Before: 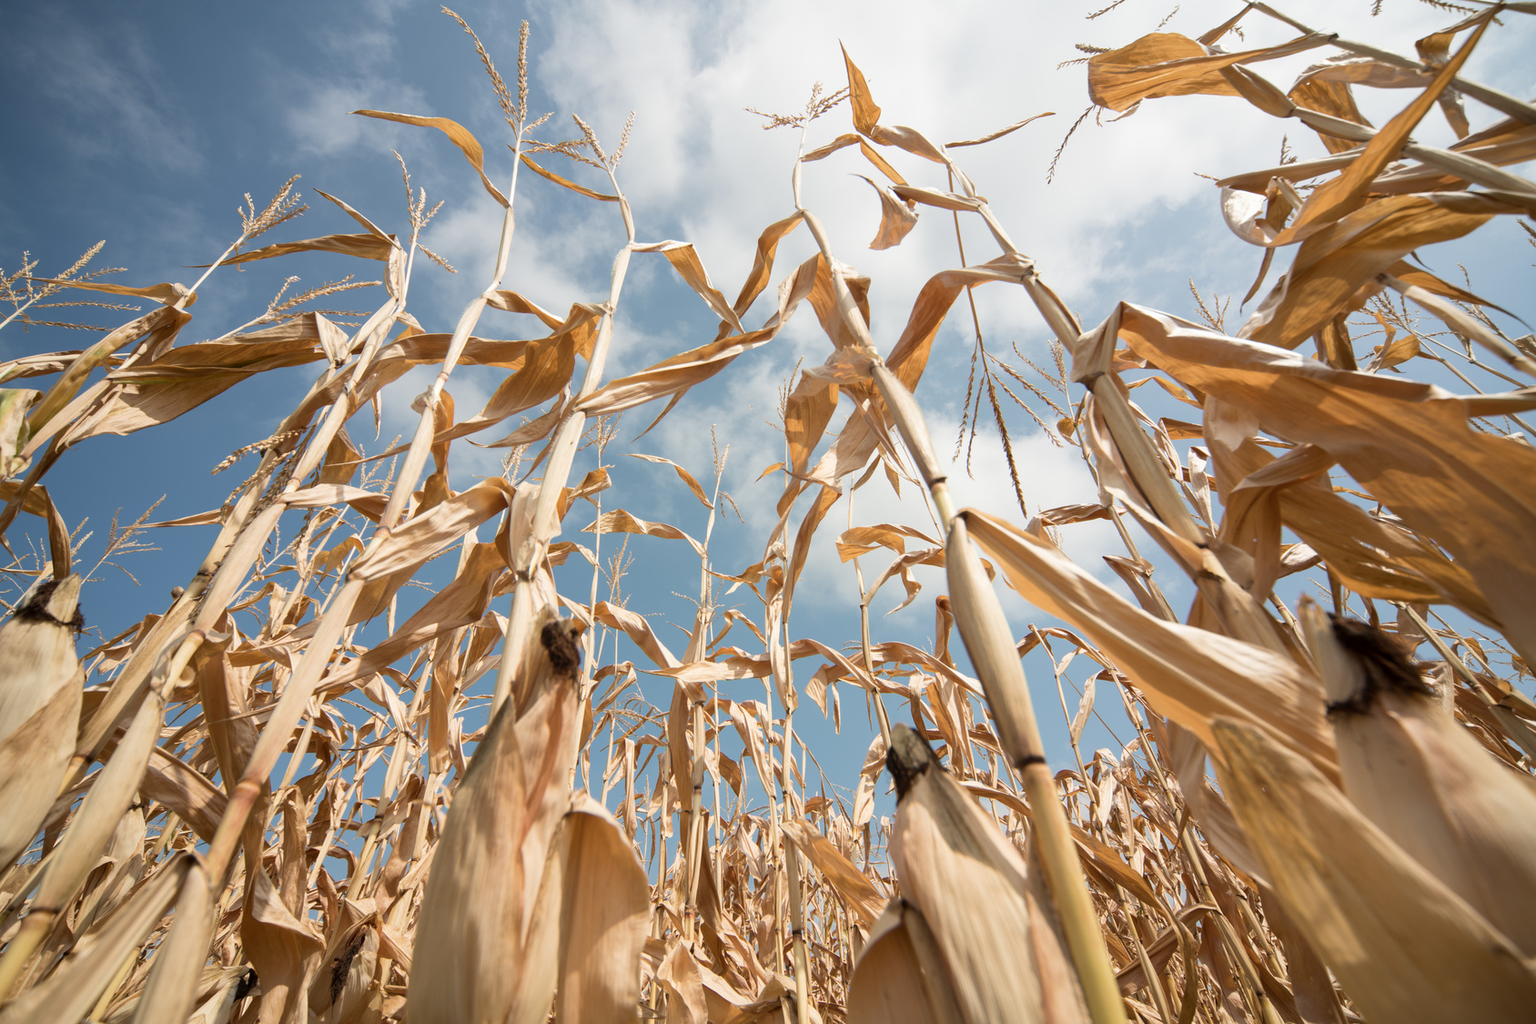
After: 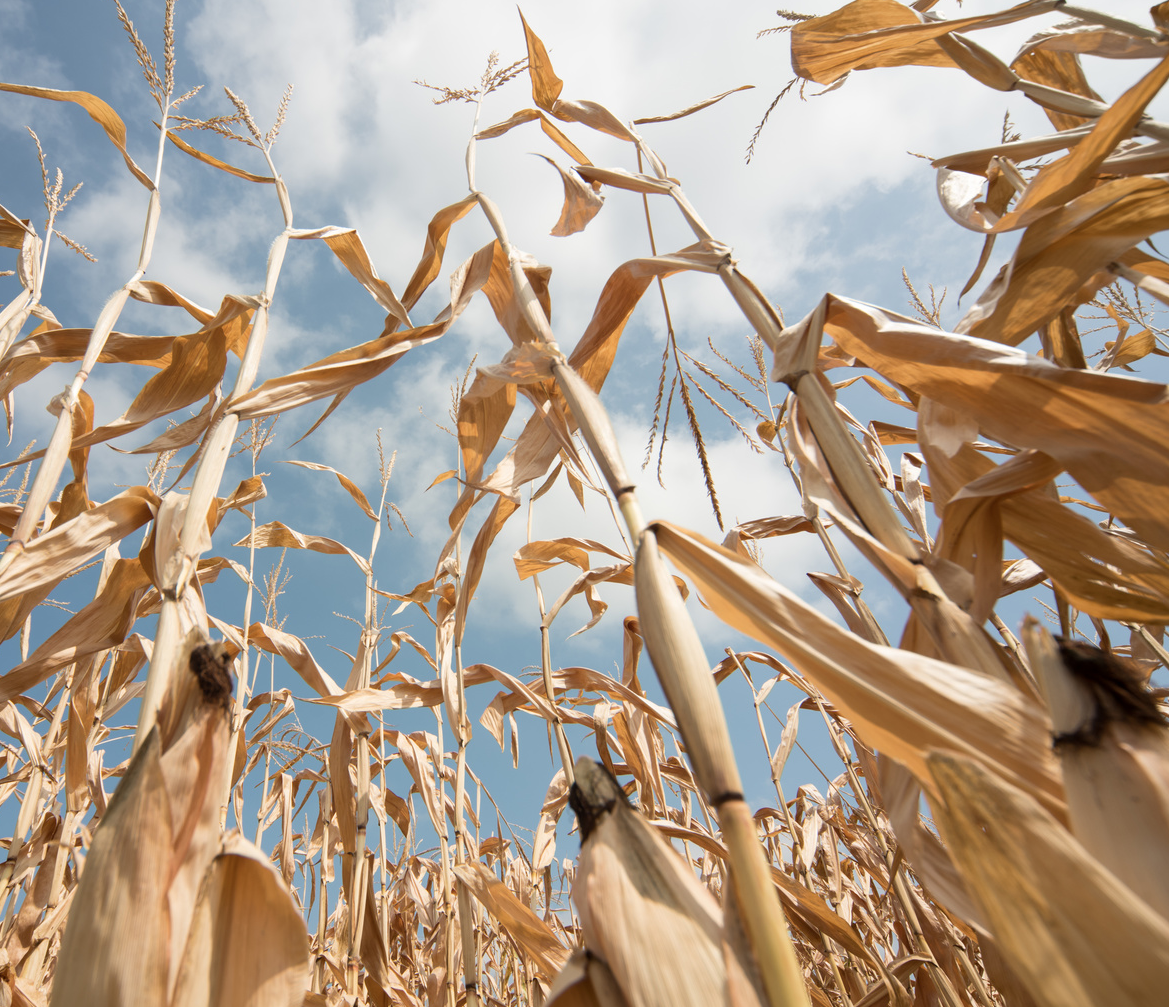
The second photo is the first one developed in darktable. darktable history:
crop and rotate: left 24.038%, top 3.407%, right 6.681%, bottom 7.074%
